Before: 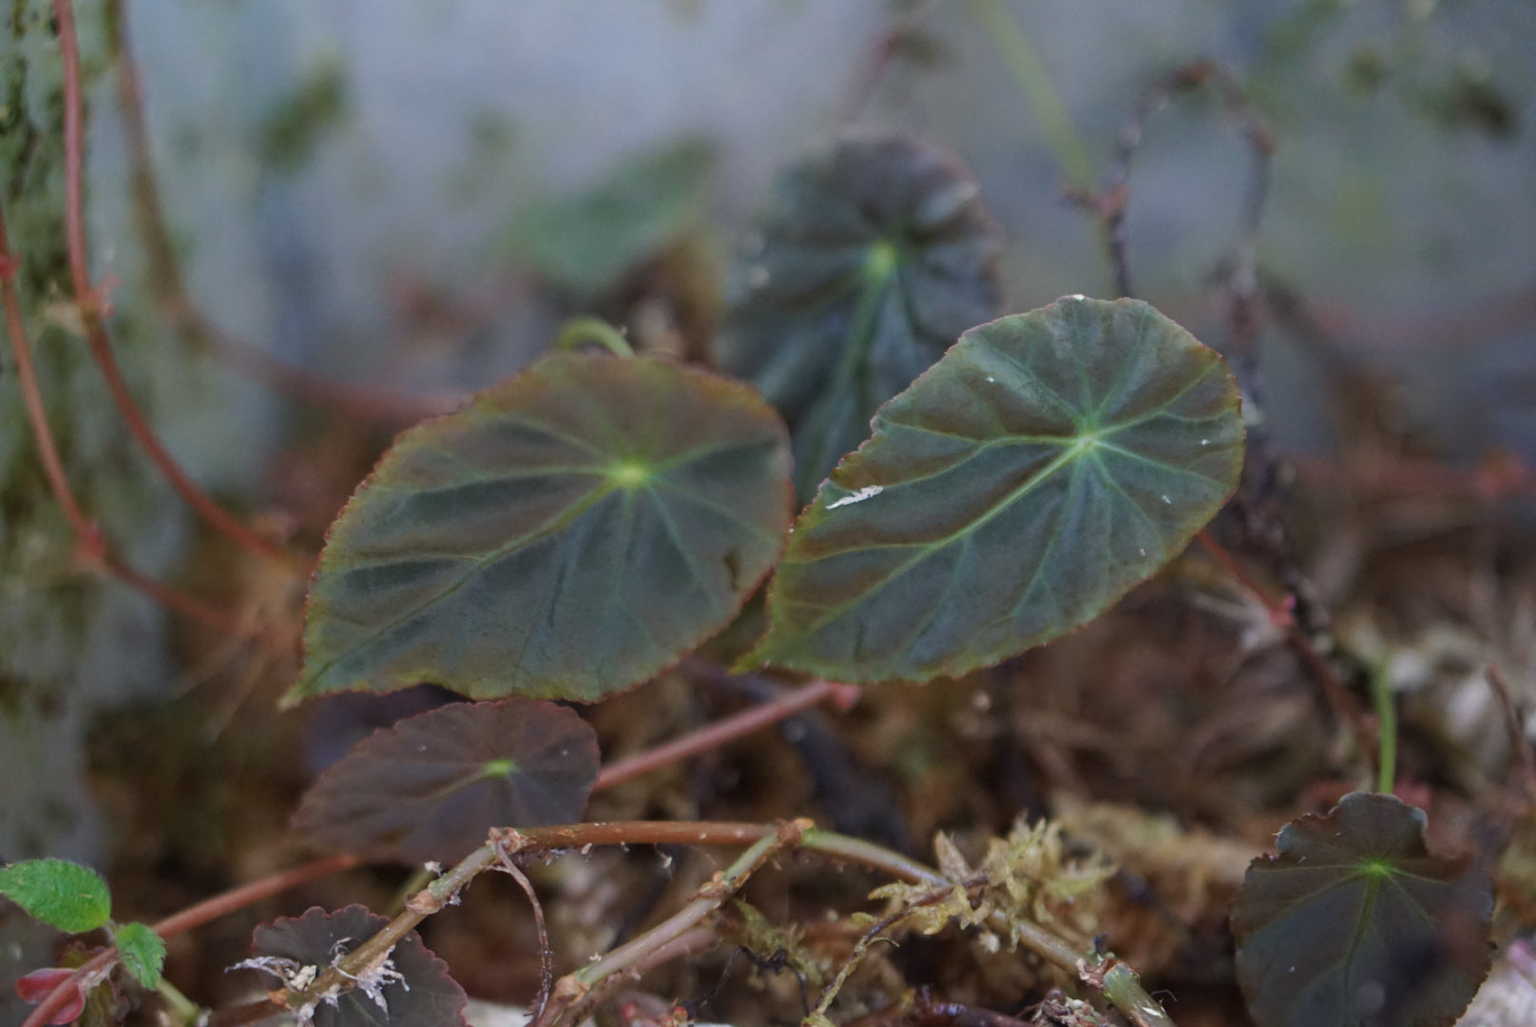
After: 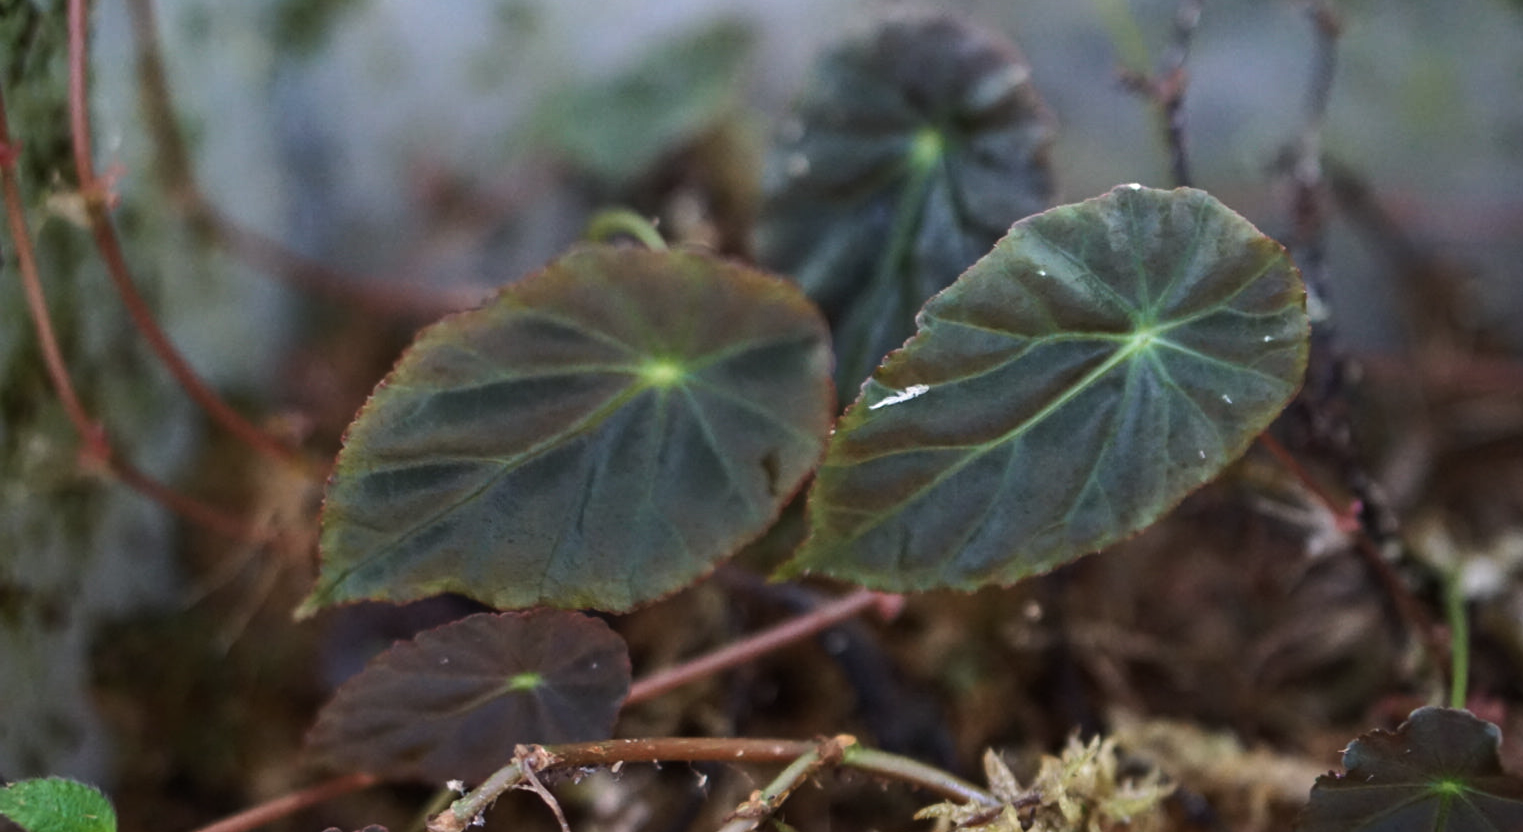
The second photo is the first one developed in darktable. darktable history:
crop and rotate: angle 0.03°, top 11.643%, right 5.651%, bottom 11.189%
tone equalizer: -8 EV -0.75 EV, -7 EV -0.7 EV, -6 EV -0.6 EV, -5 EV -0.4 EV, -3 EV 0.4 EV, -2 EV 0.6 EV, -1 EV 0.7 EV, +0 EV 0.75 EV, edges refinement/feathering 500, mask exposure compensation -1.57 EV, preserve details no
exposure: exposure -0.041 EV, compensate highlight preservation false
